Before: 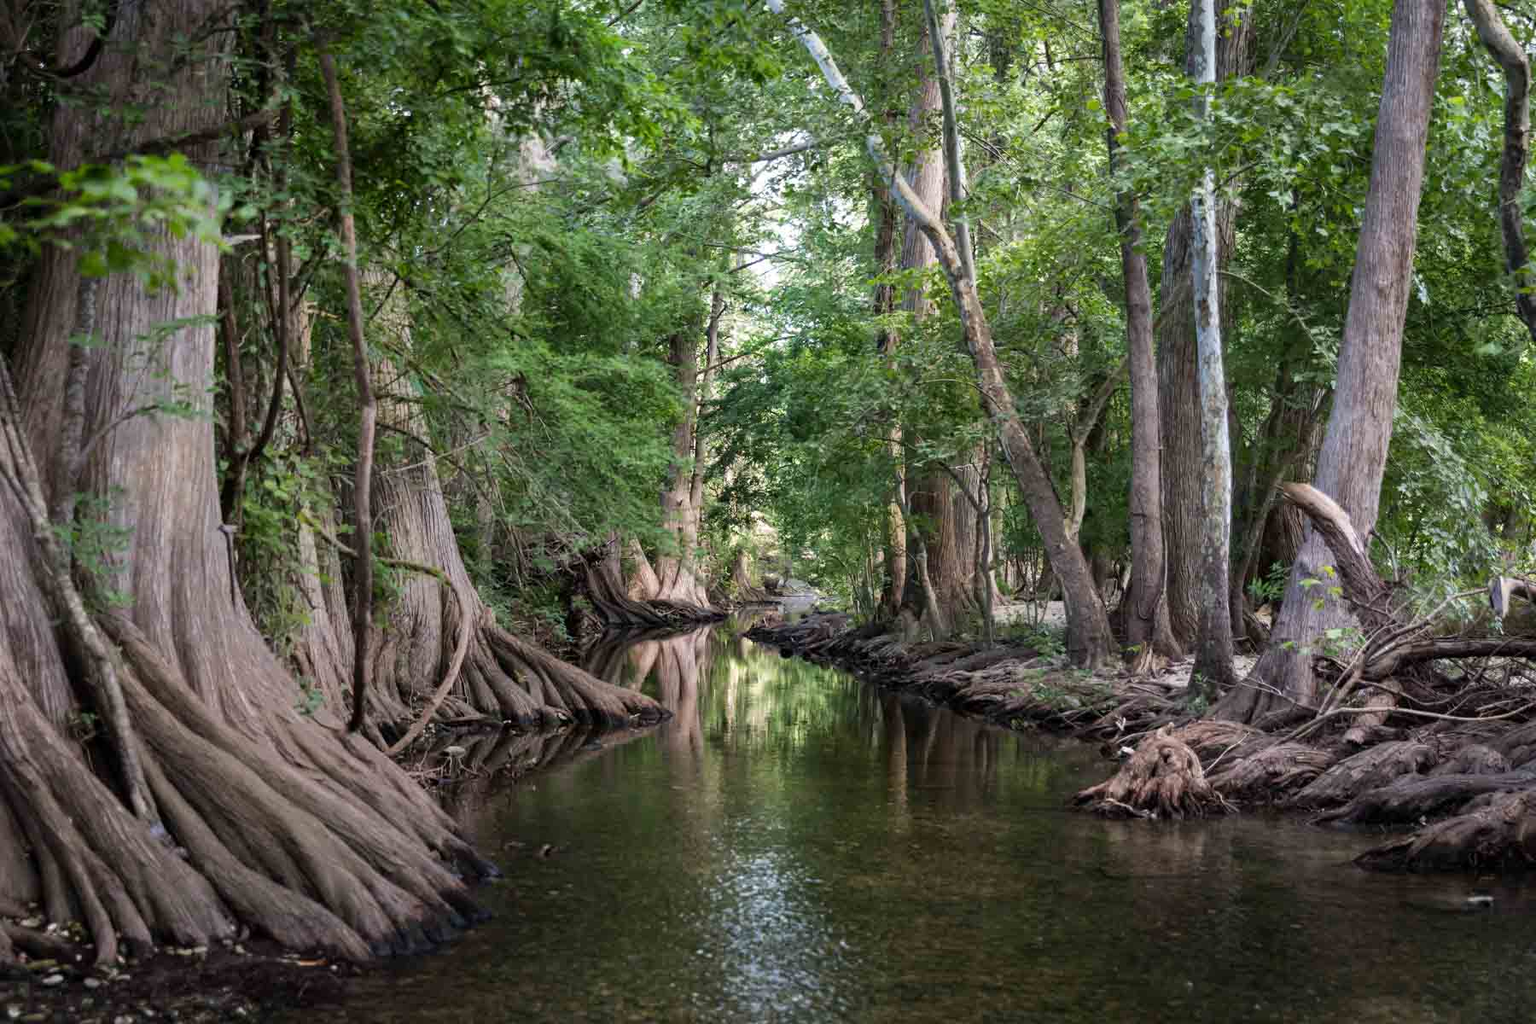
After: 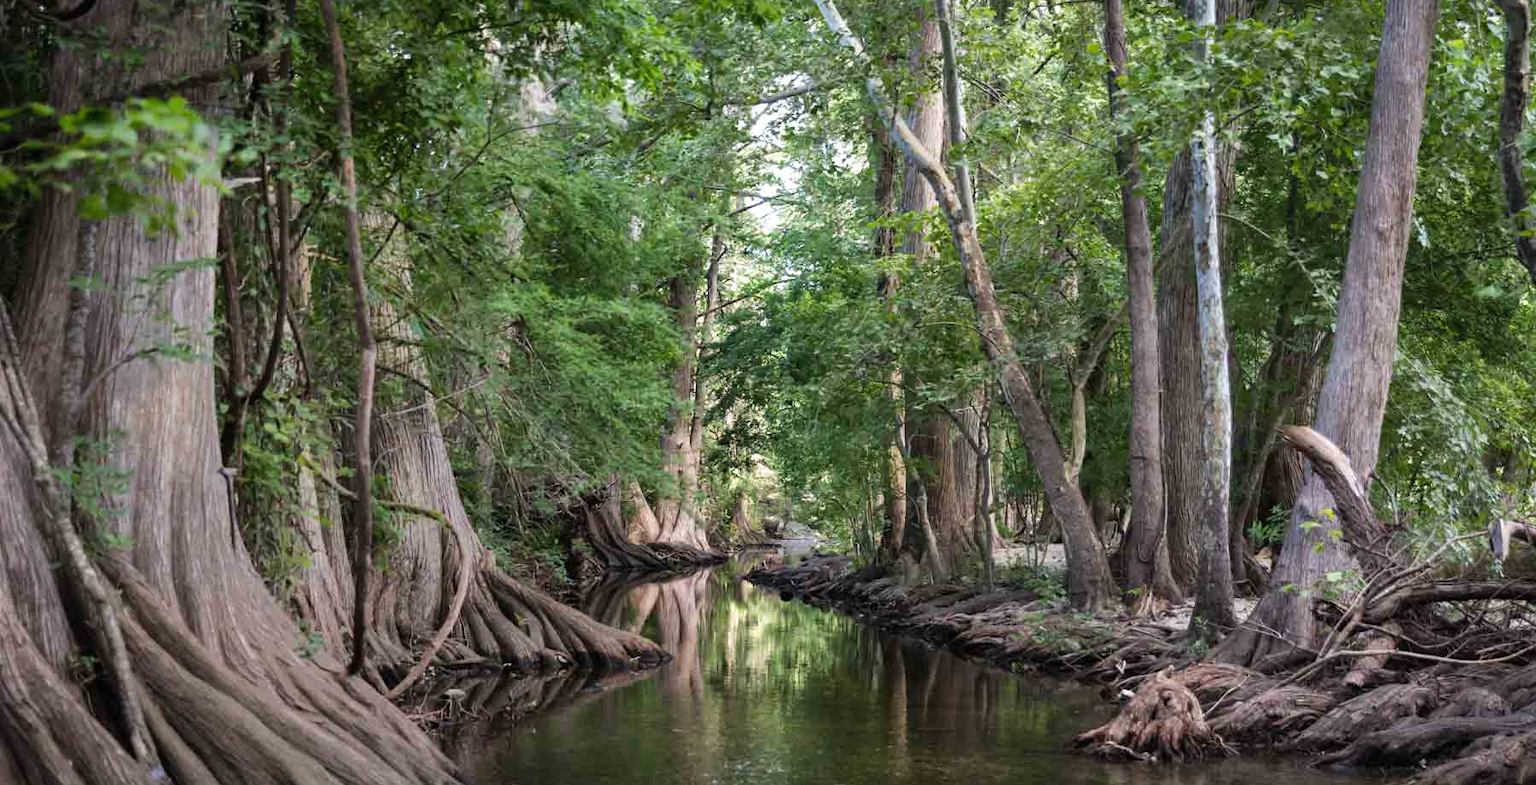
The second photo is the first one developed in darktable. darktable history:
exposure: black level correction -0.001, exposure 0.08 EV, compensate highlight preservation false
crop: top 5.667%, bottom 17.637%
